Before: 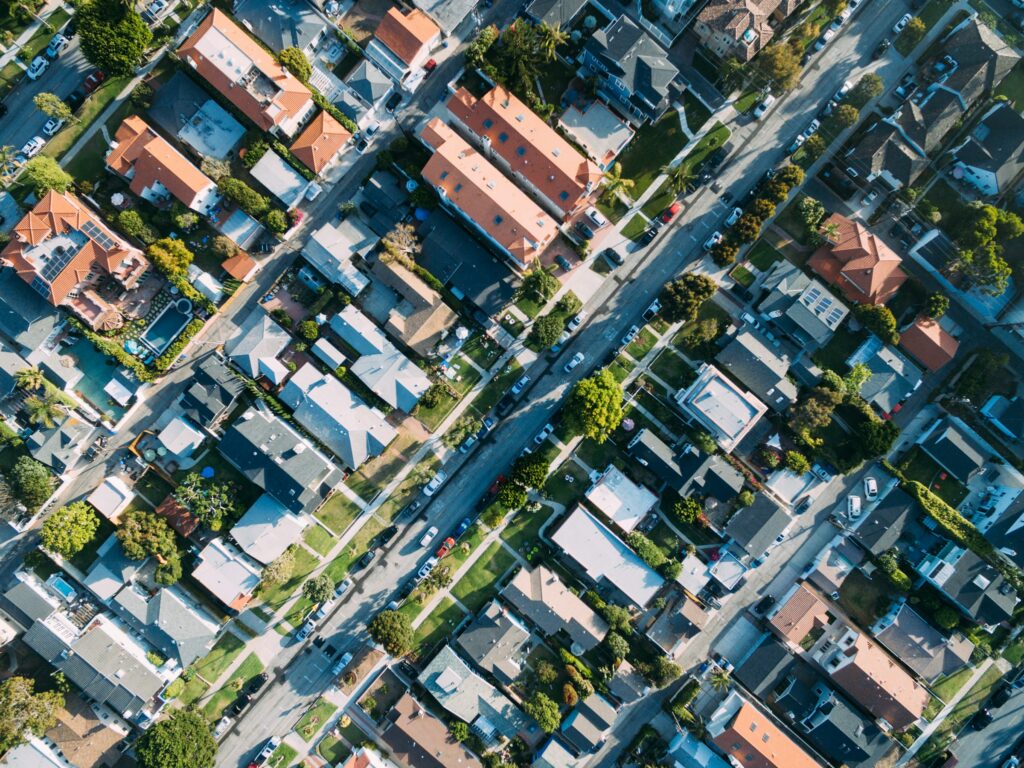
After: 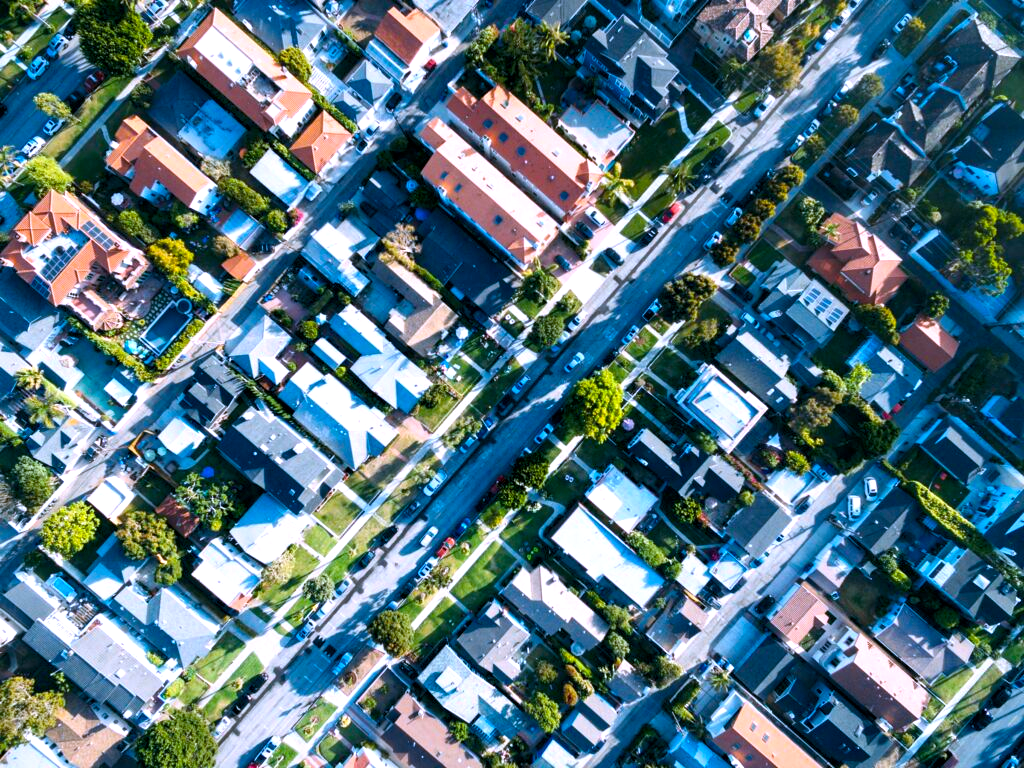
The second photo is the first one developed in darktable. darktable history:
contrast brightness saturation: saturation -0.1
contrast equalizer: octaves 7, y [[0.6 ×6], [0.55 ×6], [0 ×6], [0 ×6], [0 ×6]], mix 0.29
color balance rgb: perceptual saturation grading › global saturation 36%, perceptual brilliance grading › global brilliance 10%, global vibrance 20%
color calibration: illuminant custom, x 0.373, y 0.388, temperature 4269.97 K
